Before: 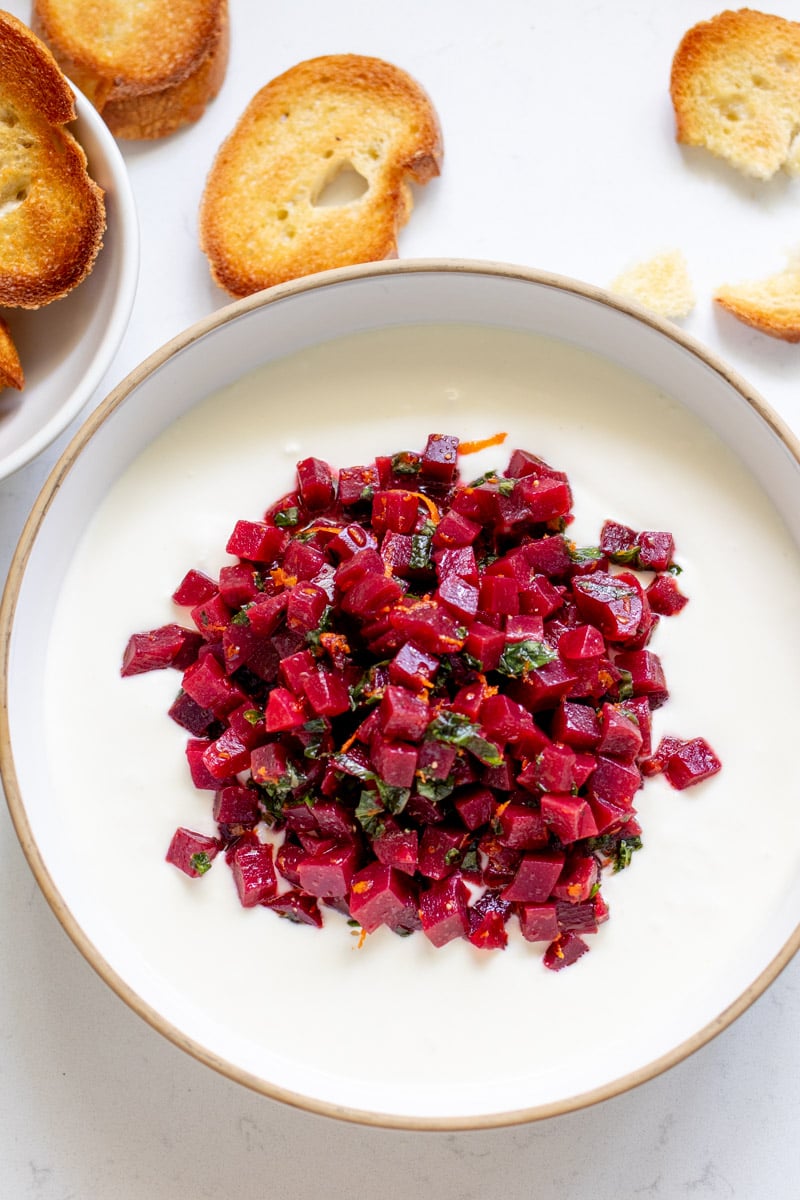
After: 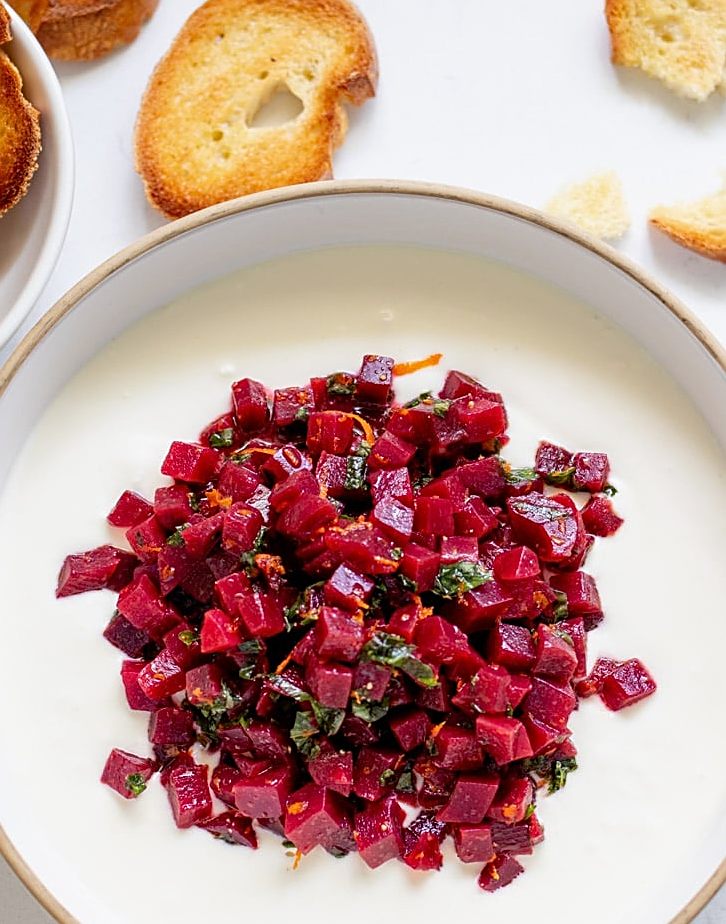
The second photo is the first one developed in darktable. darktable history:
sharpen: on, module defaults
exposure: exposure -0.064 EV, compensate highlight preservation false
crop: left 8.155%, top 6.611%, bottom 15.385%
